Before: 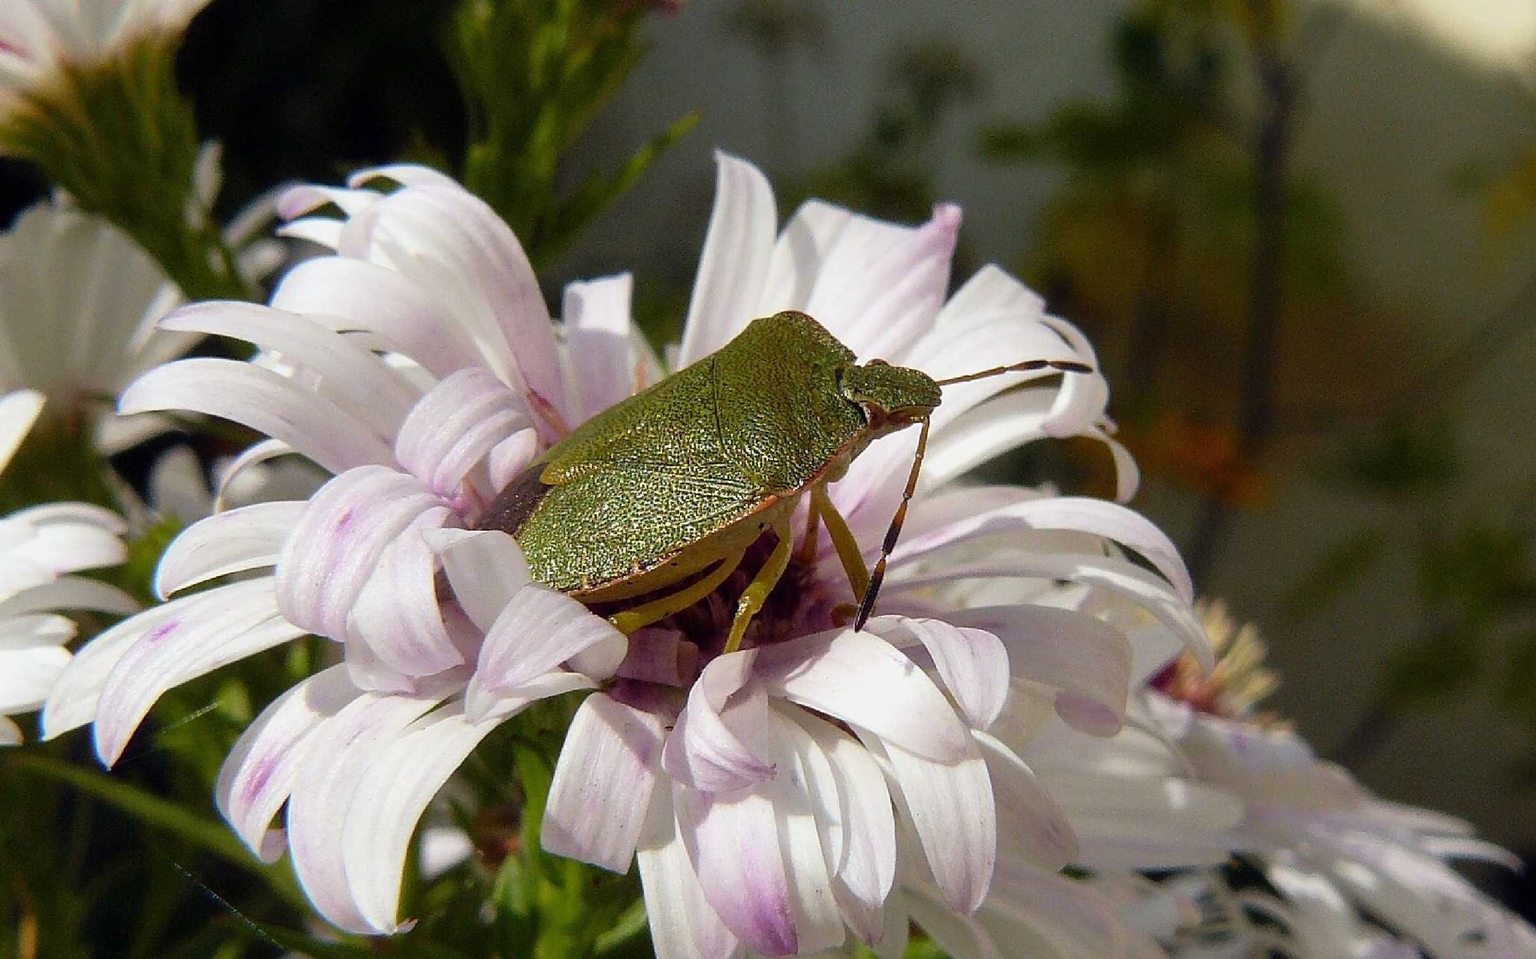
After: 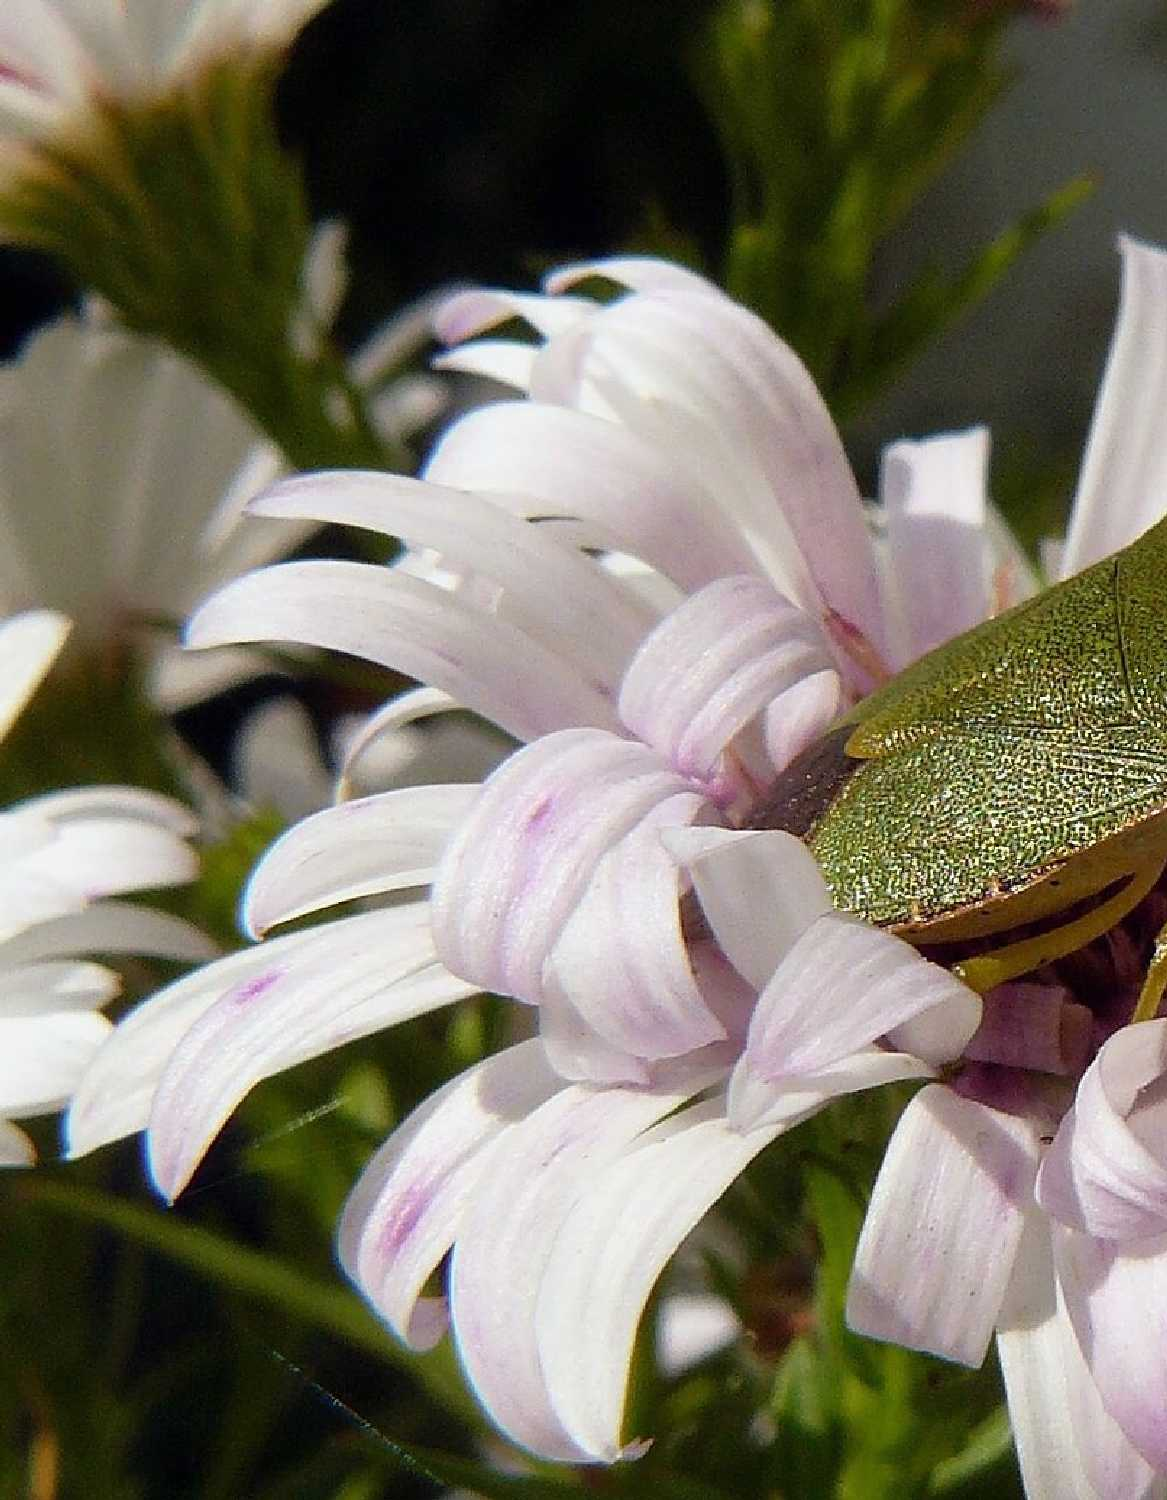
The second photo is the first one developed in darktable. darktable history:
crop and rotate: left 0.041%, top 0%, right 51.387%
